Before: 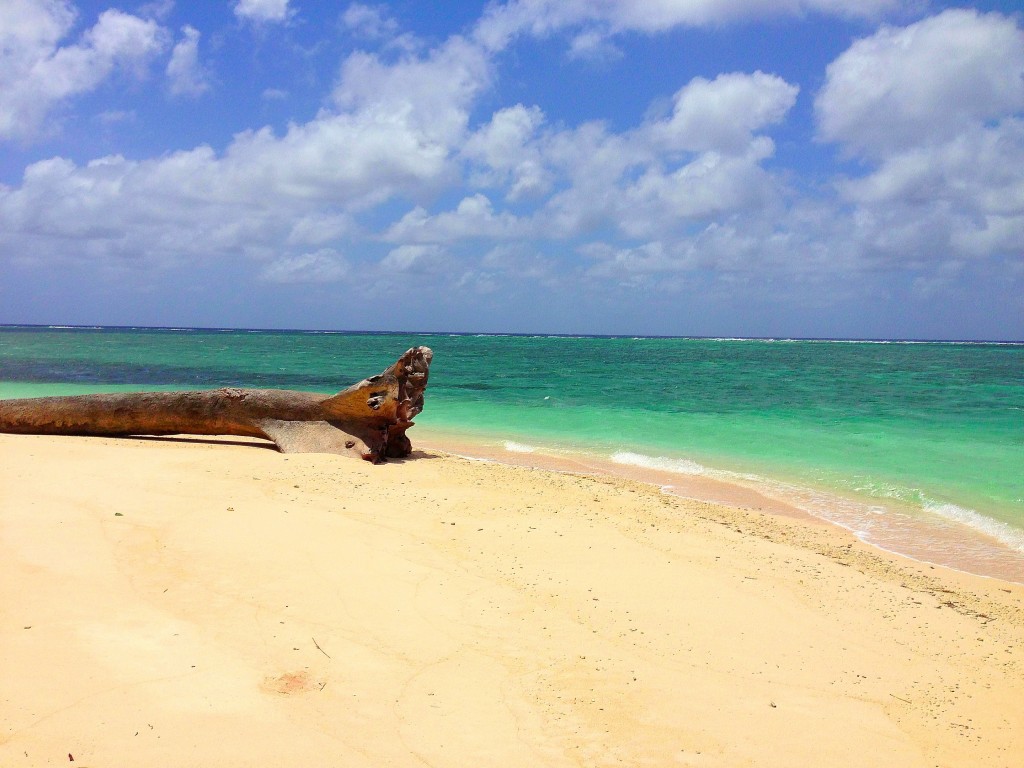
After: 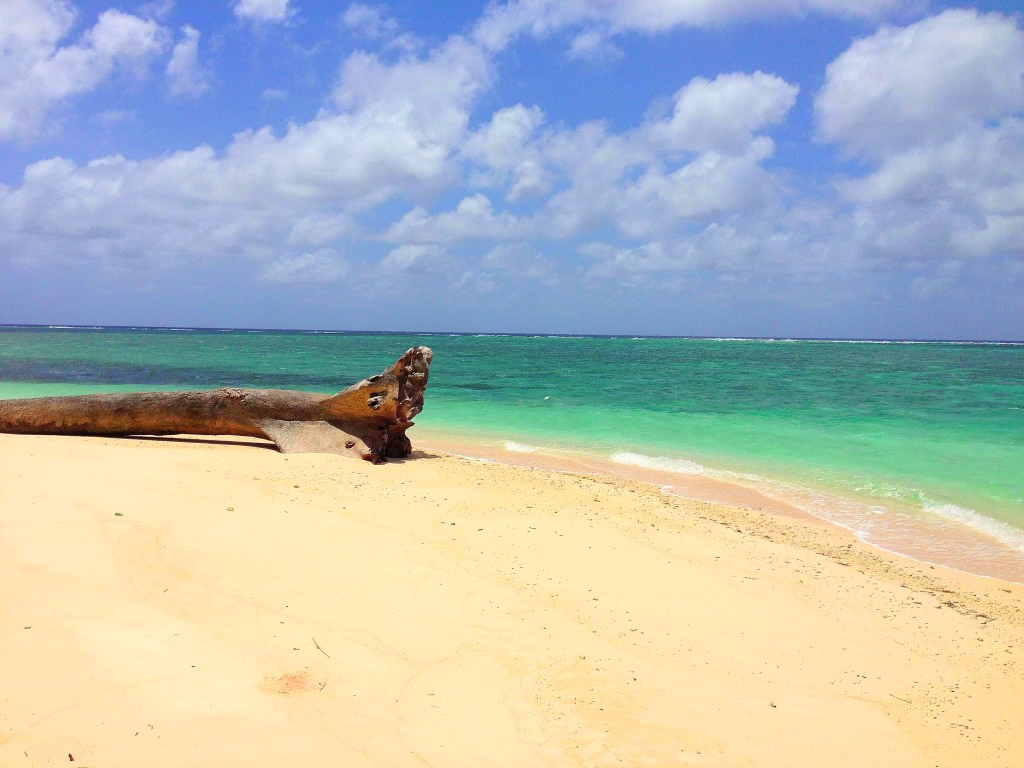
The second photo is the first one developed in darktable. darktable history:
contrast brightness saturation: contrast 0.053, brightness 0.068, saturation 0.008
